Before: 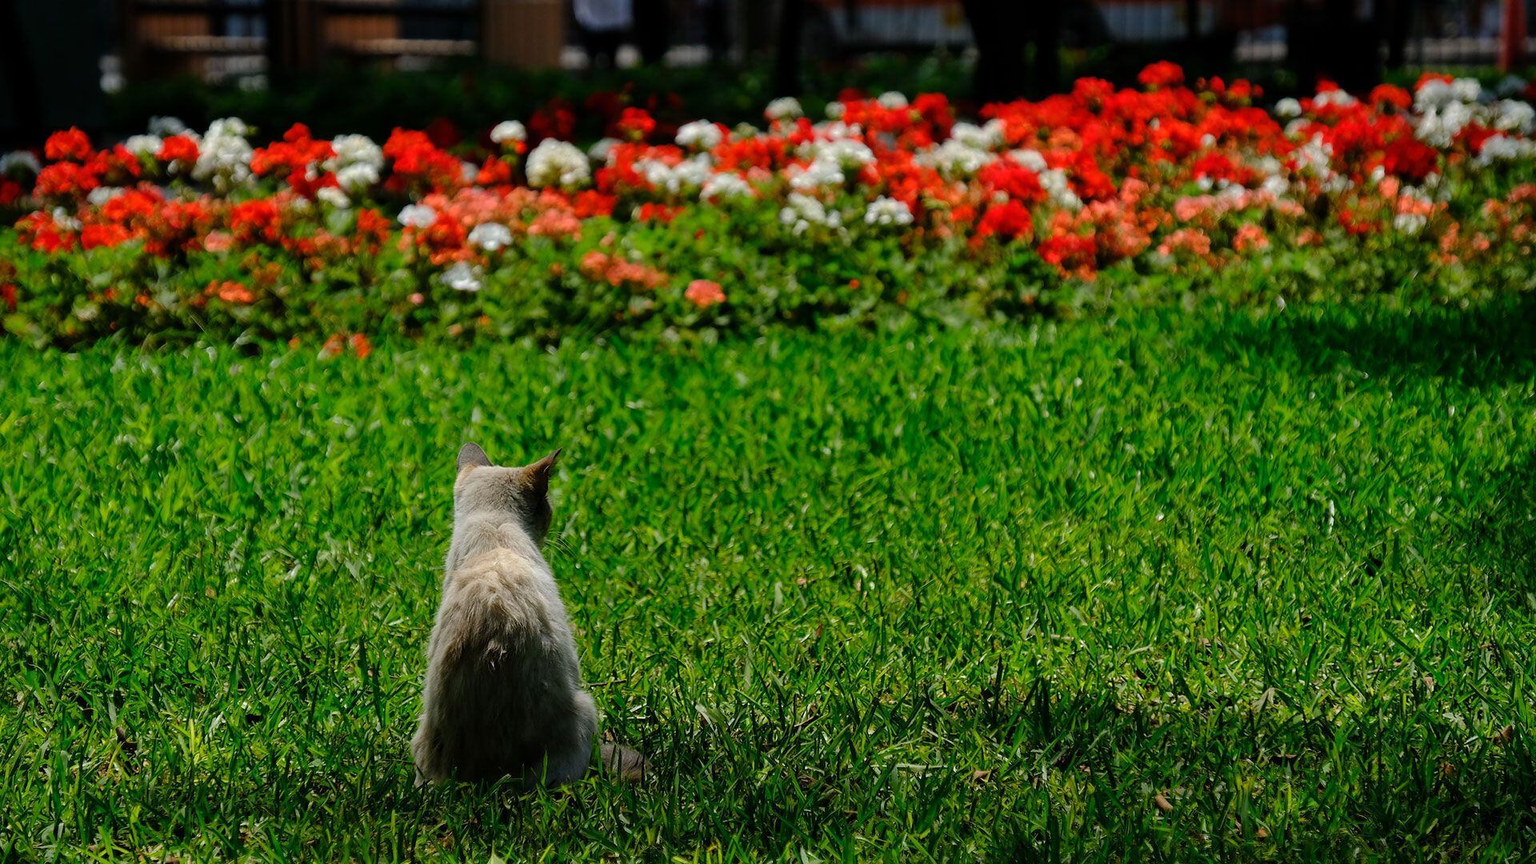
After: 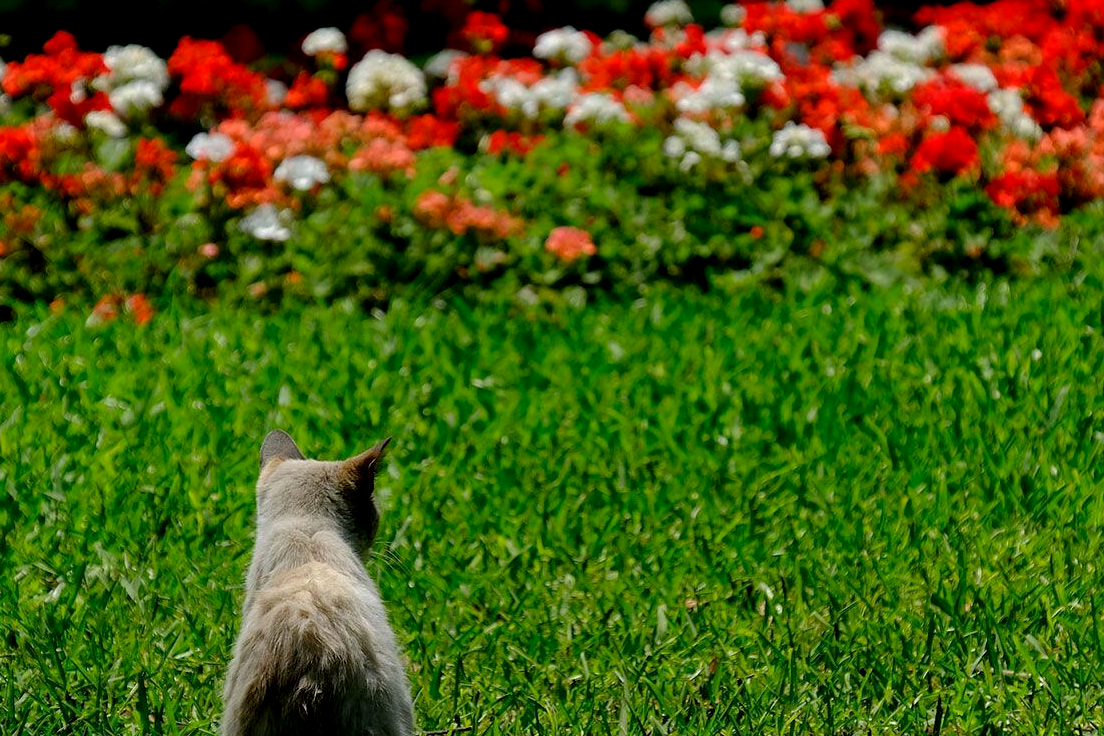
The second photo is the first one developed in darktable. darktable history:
exposure: black level correction 0.005, exposure 0.004 EV, compensate highlight preservation false
crop: left 16.2%, top 11.39%, right 26.28%, bottom 20.439%
